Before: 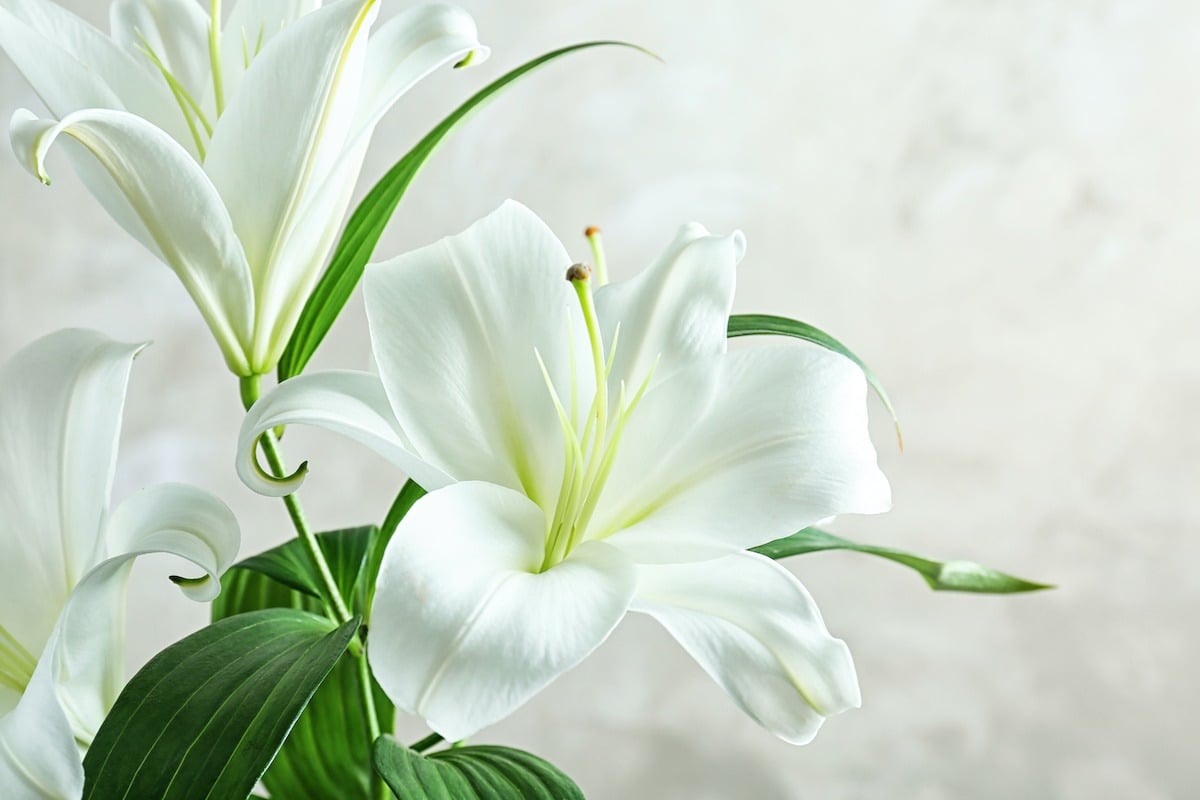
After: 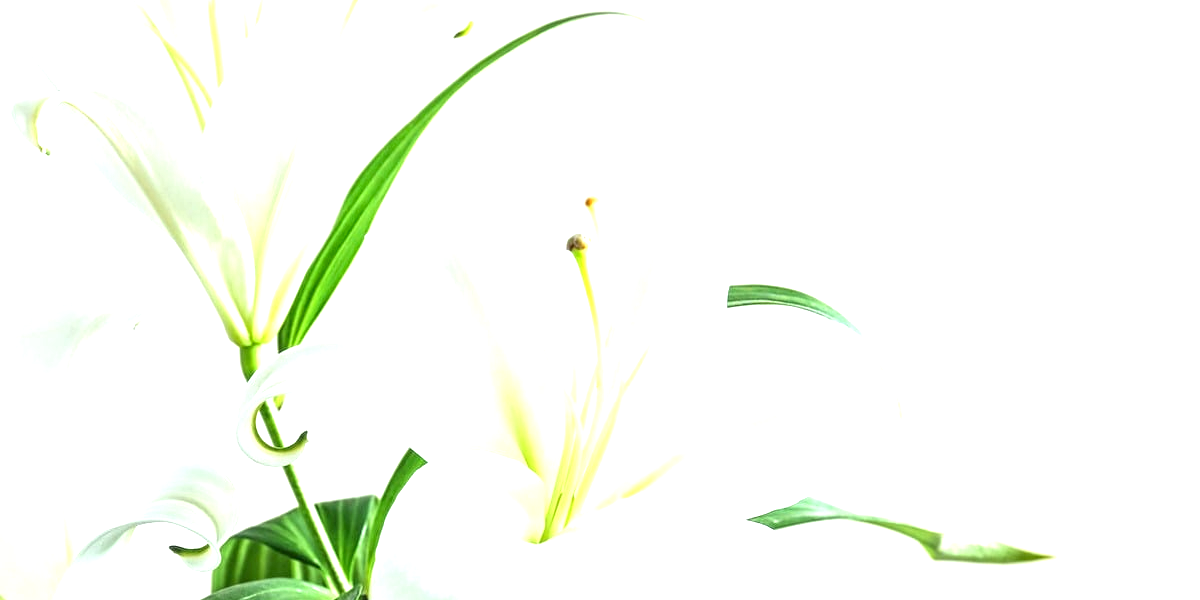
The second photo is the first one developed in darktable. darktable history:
crop: top 3.857%, bottom 21.132%
exposure: exposure 1.15 EV, compensate highlight preservation false
local contrast: highlights 25%, detail 130%
white balance: emerald 1
